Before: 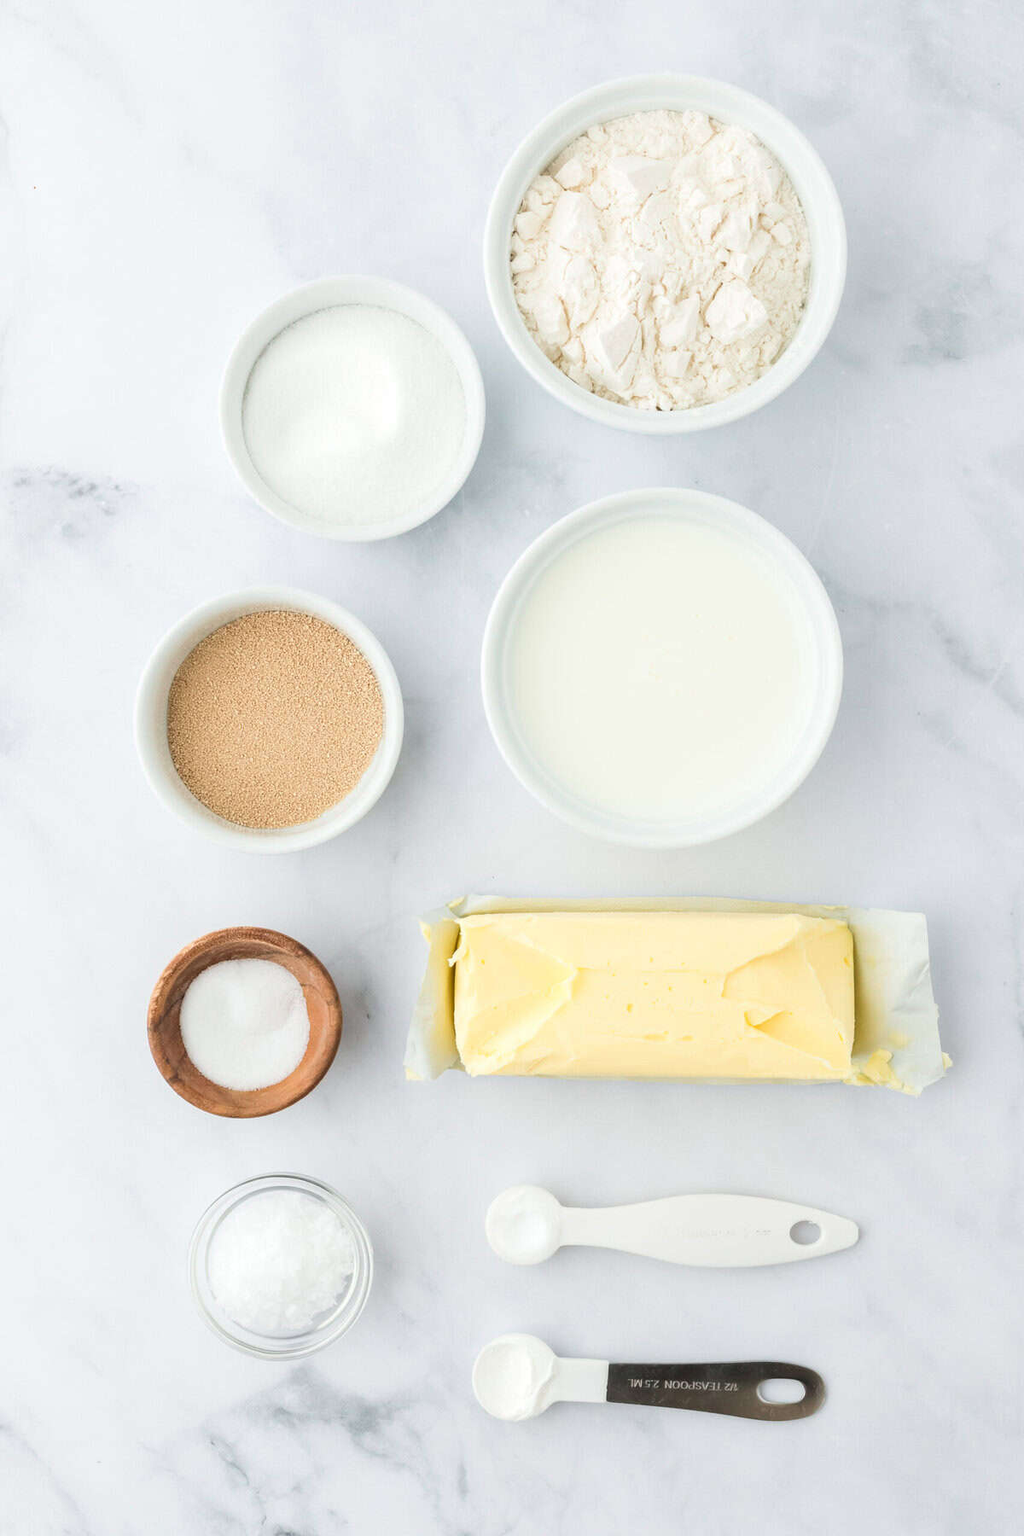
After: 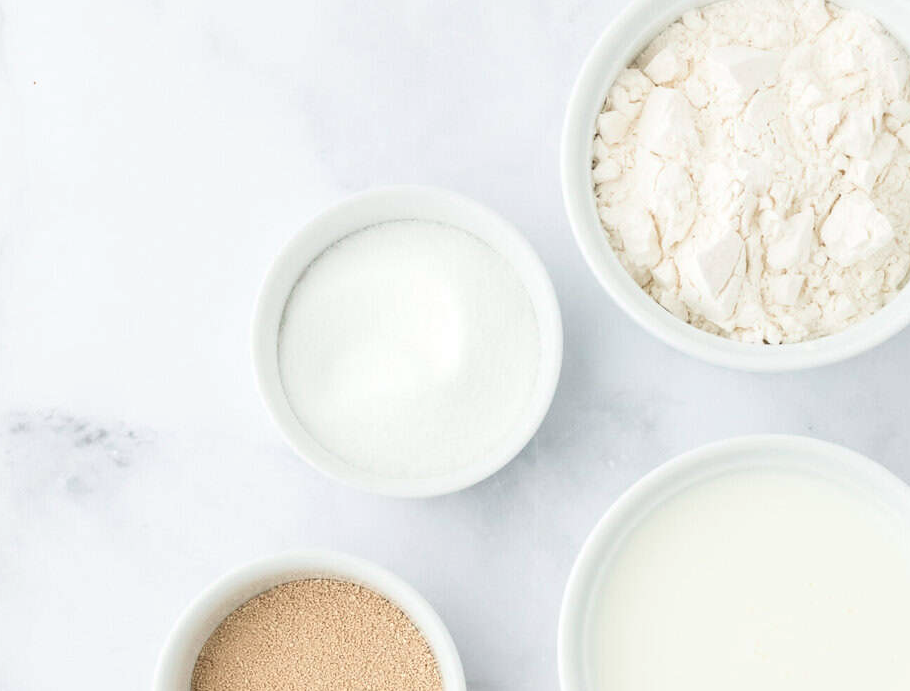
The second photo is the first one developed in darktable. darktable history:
contrast brightness saturation: contrast 0.109, saturation -0.172
crop: left 0.566%, top 7.626%, right 23.575%, bottom 53.962%
